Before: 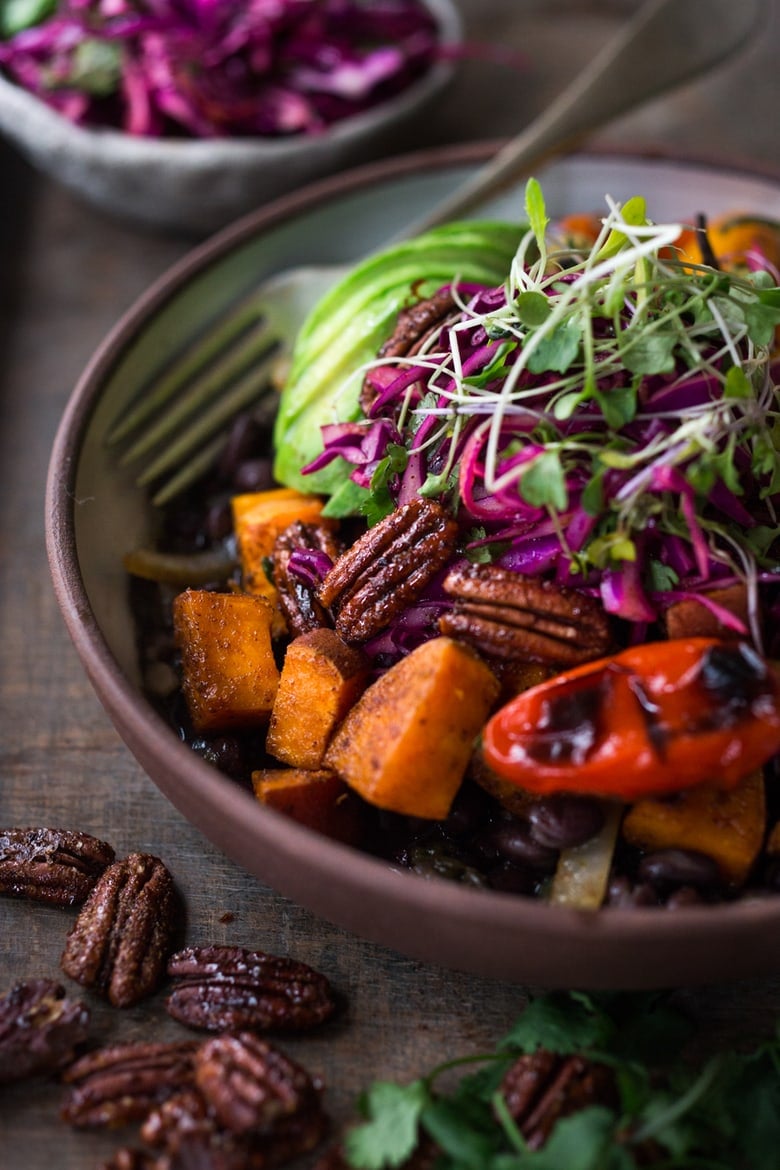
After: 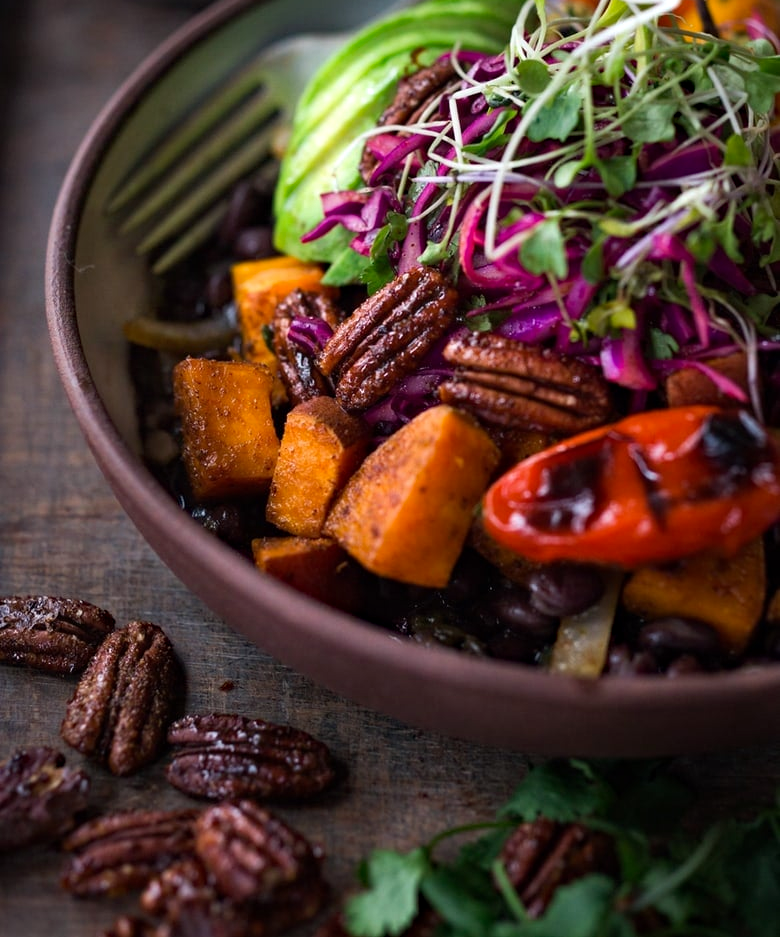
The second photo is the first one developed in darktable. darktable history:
crop and rotate: top 19.878%
haze removal: compatibility mode true, adaptive false
